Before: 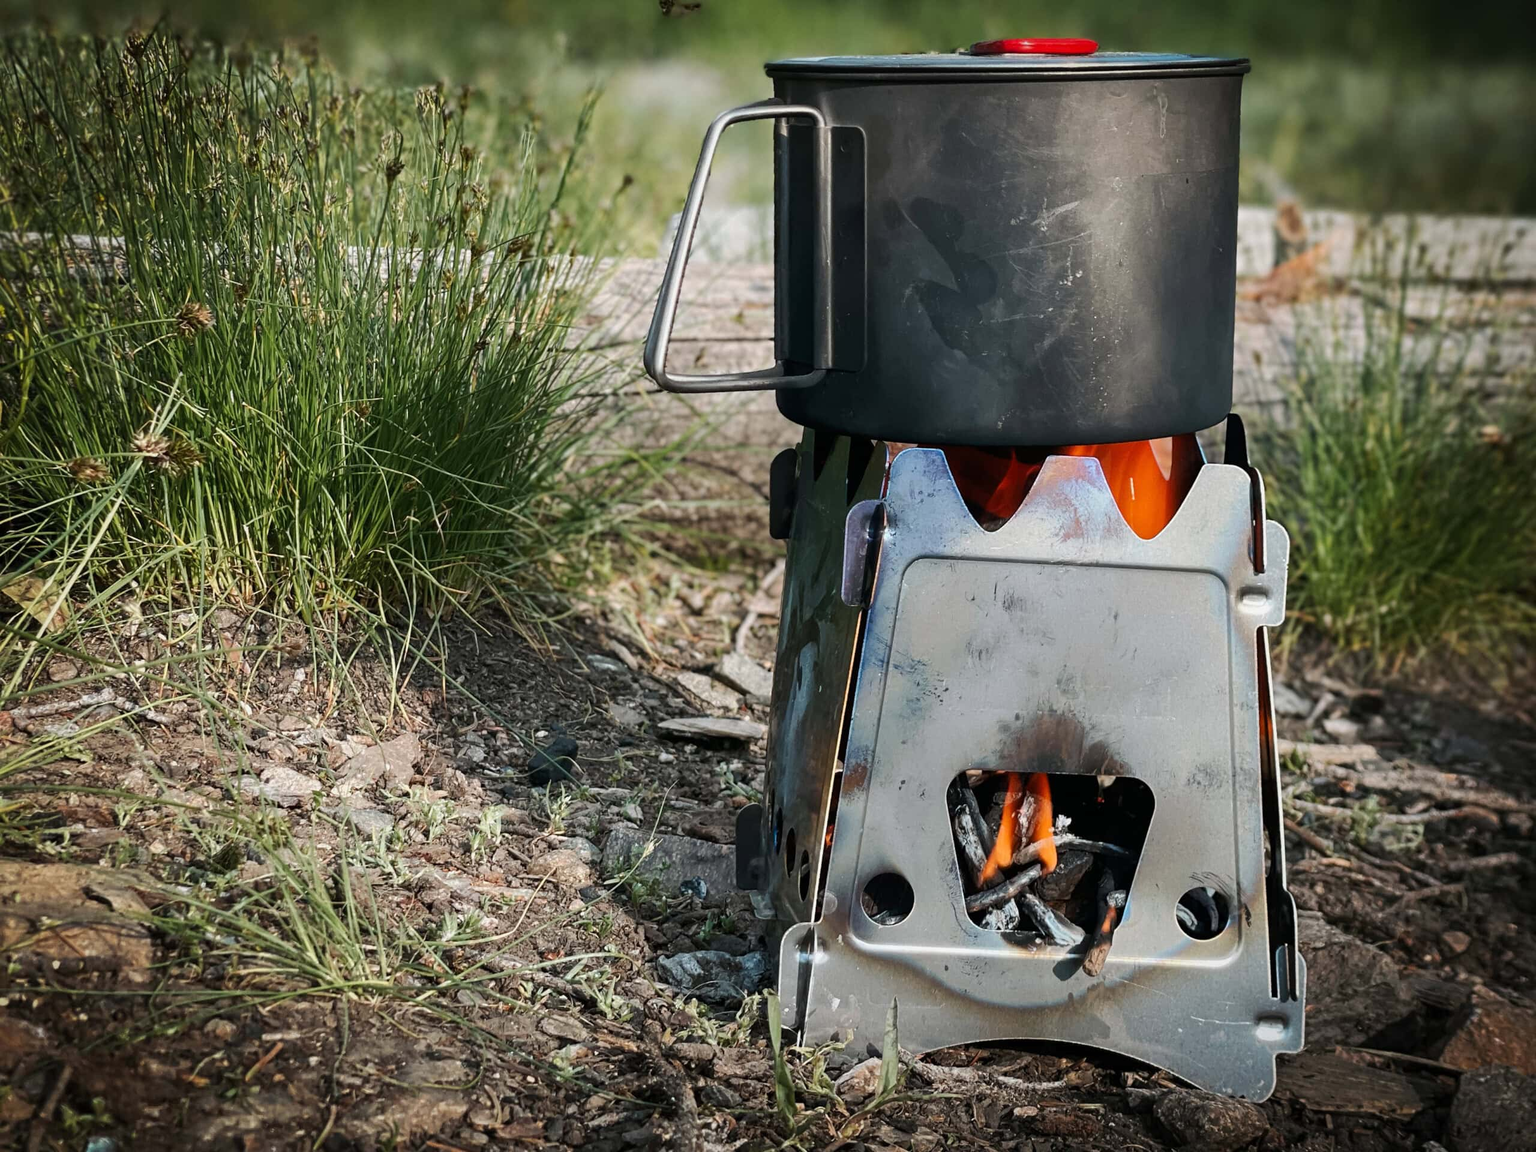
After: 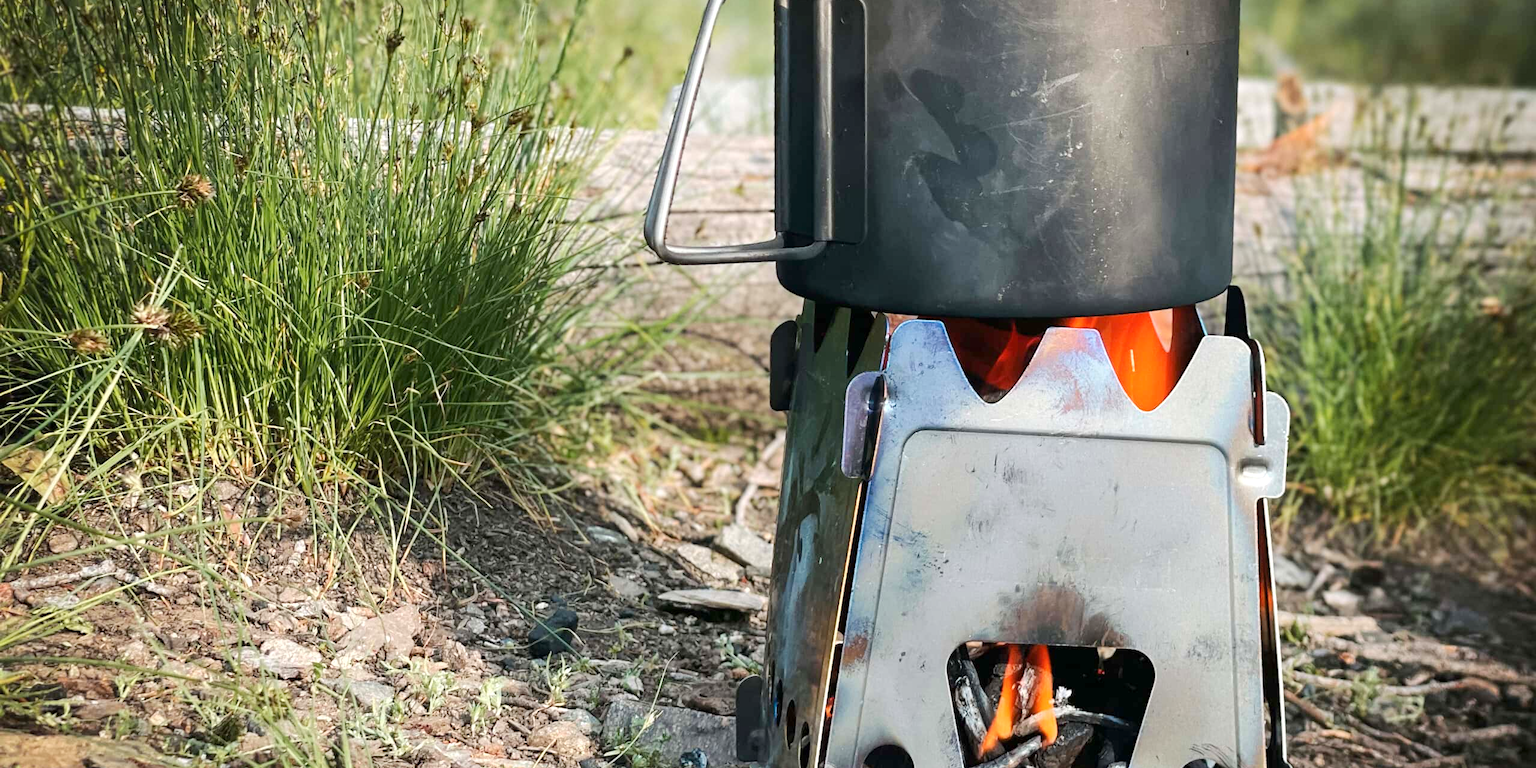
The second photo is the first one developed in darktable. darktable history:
crop: top 11.172%, bottom 22.088%
tone equalizer: -8 EV 0.96 EV, -7 EV 0.96 EV, -6 EV 0.993 EV, -5 EV 1.01 EV, -4 EV 1 EV, -3 EV 0.716 EV, -2 EV 0.526 EV, -1 EV 0.265 EV, edges refinement/feathering 500, mask exposure compensation -1.57 EV, preserve details no
color zones: curves: ch0 [(0, 0.5) (0.125, 0.4) (0.25, 0.5) (0.375, 0.4) (0.5, 0.4) (0.625, 0.6) (0.75, 0.6) (0.875, 0.5)]; ch1 [(0, 0.35) (0.125, 0.45) (0.25, 0.35) (0.375, 0.35) (0.5, 0.35) (0.625, 0.35) (0.75, 0.45) (0.875, 0.35)]; ch2 [(0, 0.6) (0.125, 0.5) (0.25, 0.5) (0.375, 0.6) (0.5, 0.6) (0.625, 0.5) (0.75, 0.5) (0.875, 0.5)], mix -120.94%
